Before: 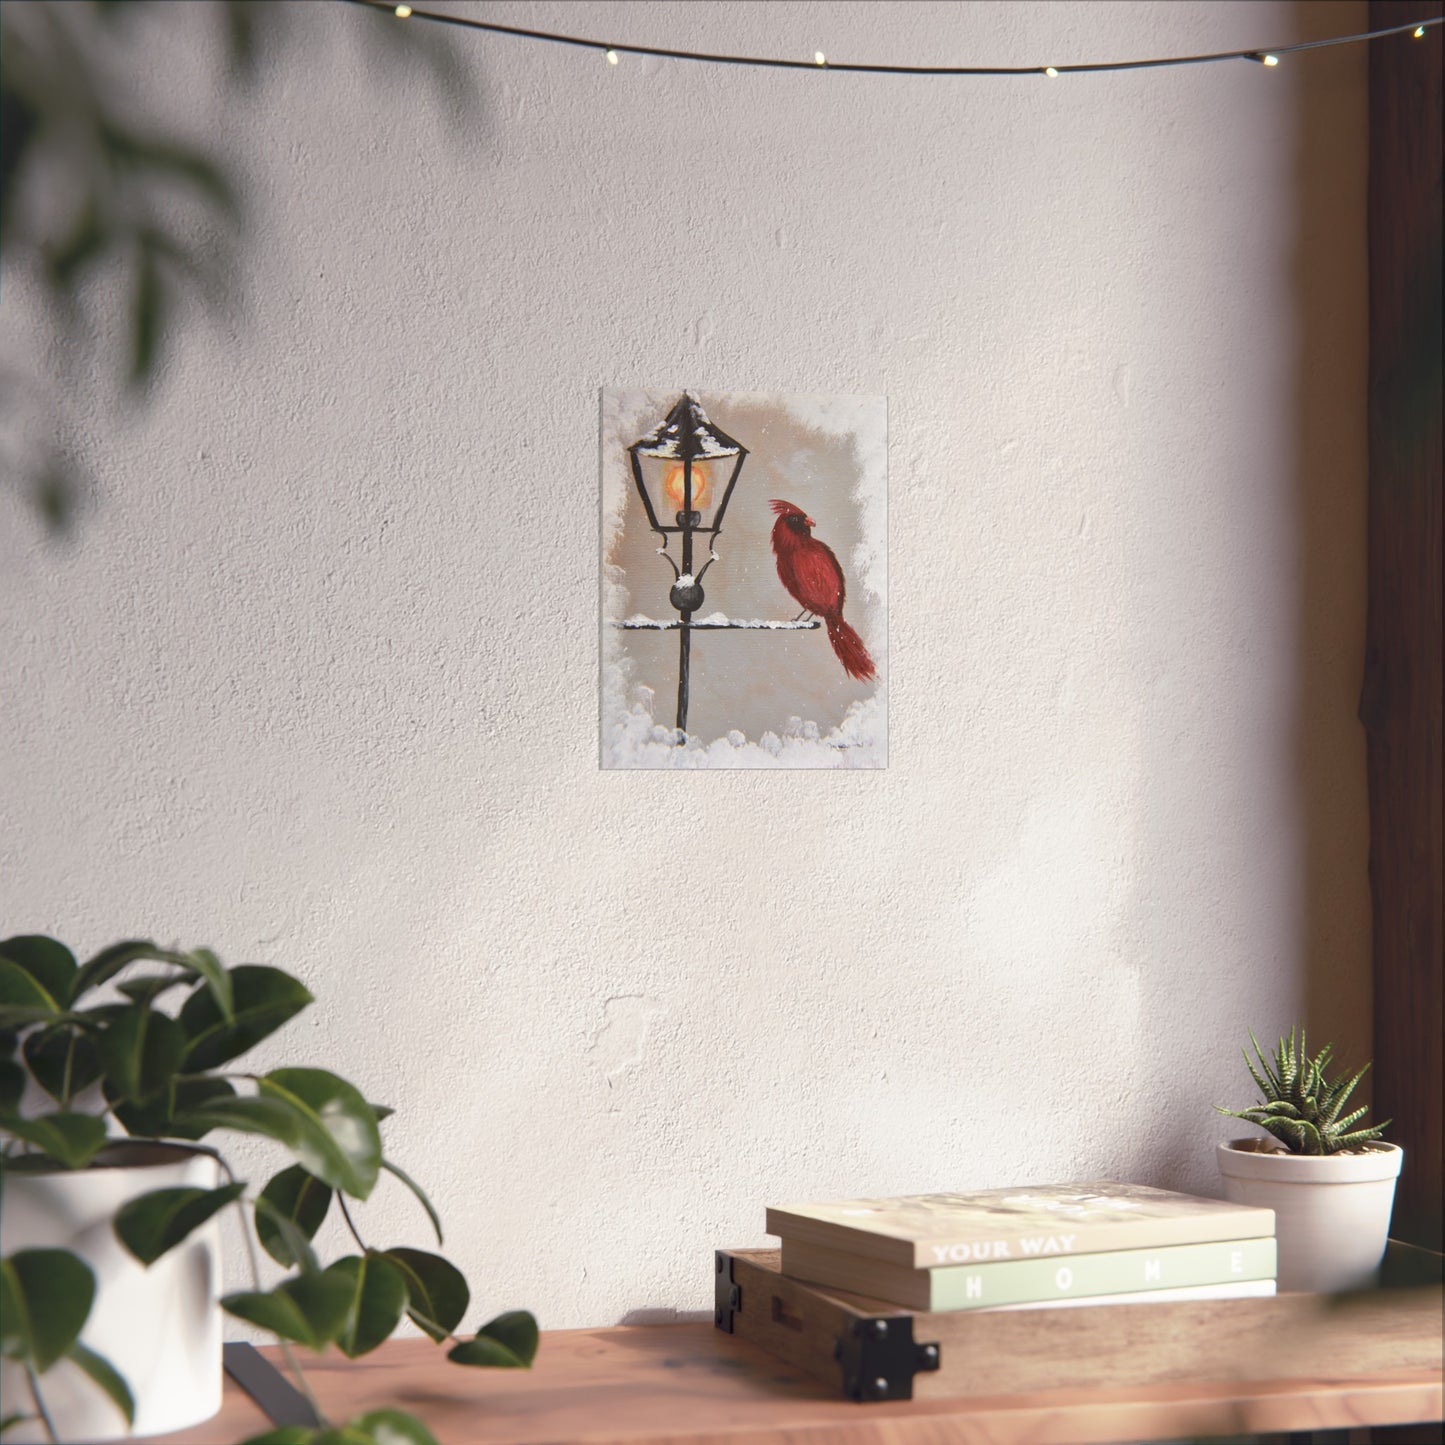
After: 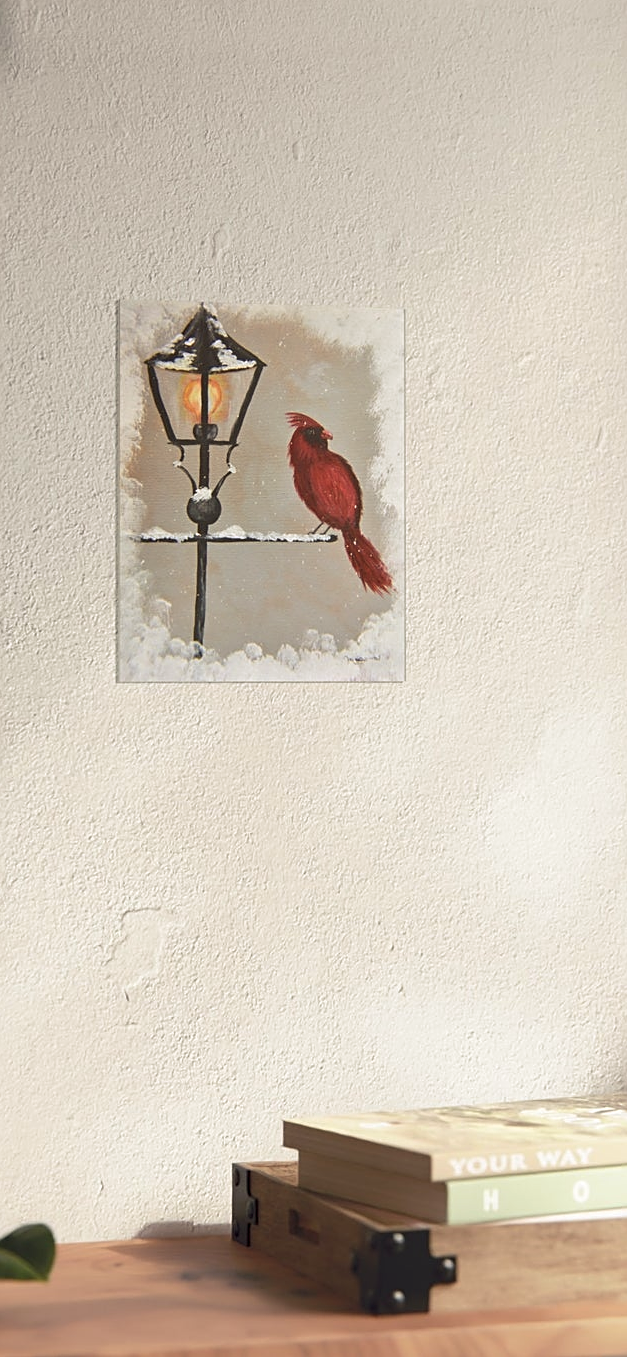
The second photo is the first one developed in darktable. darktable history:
crop: left 33.452%, top 6.025%, right 23.155%
sharpen: on, module defaults
rgb curve: curves: ch2 [(0, 0) (0.567, 0.512) (1, 1)], mode RGB, independent channels
